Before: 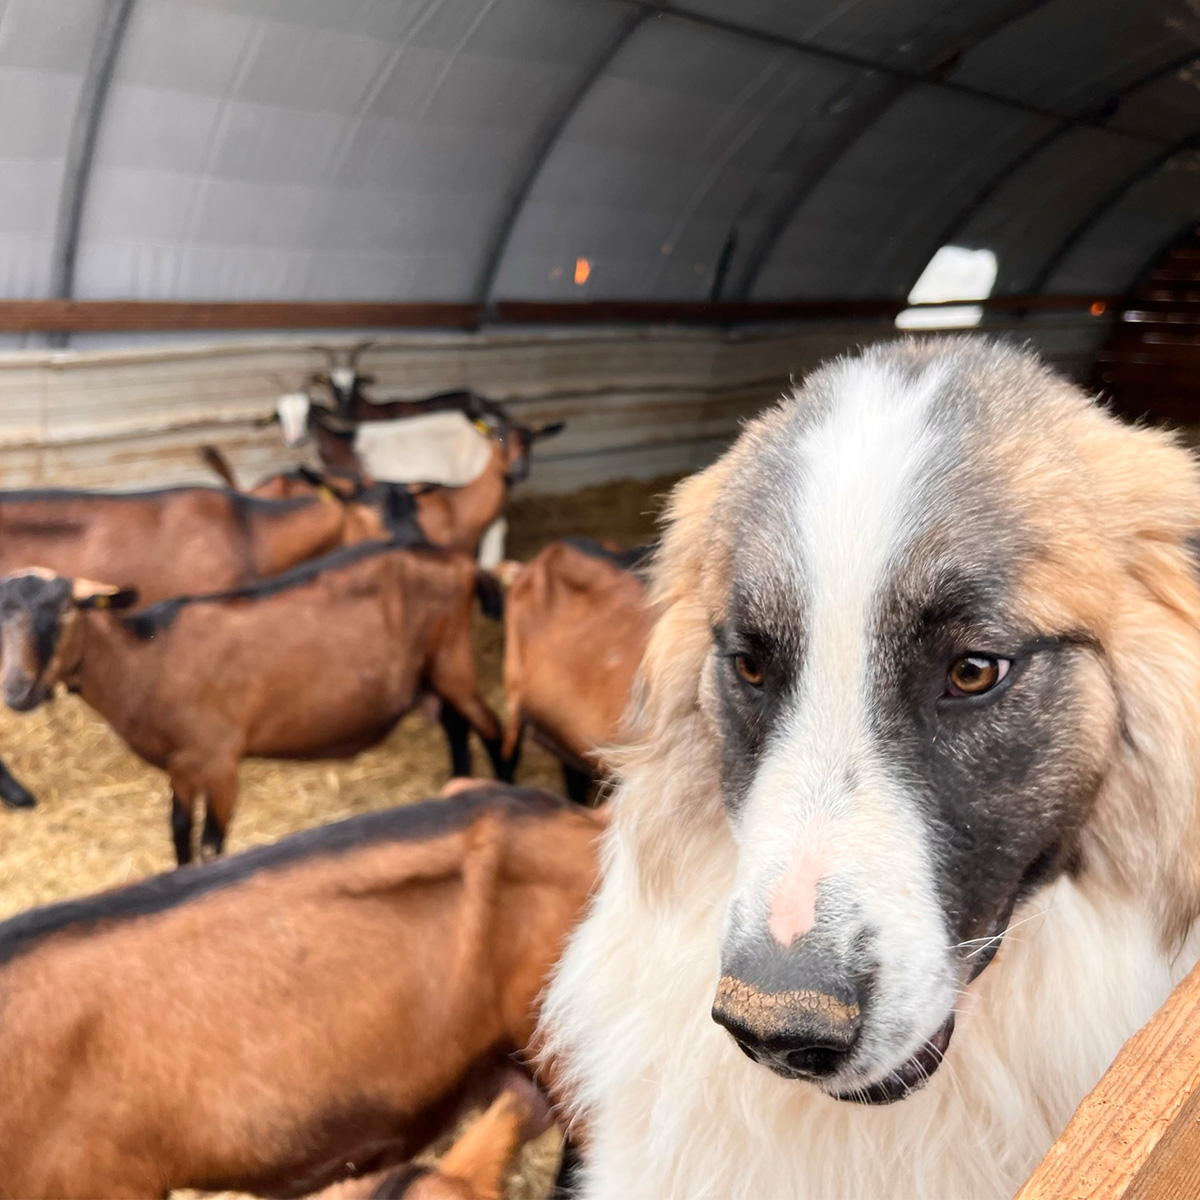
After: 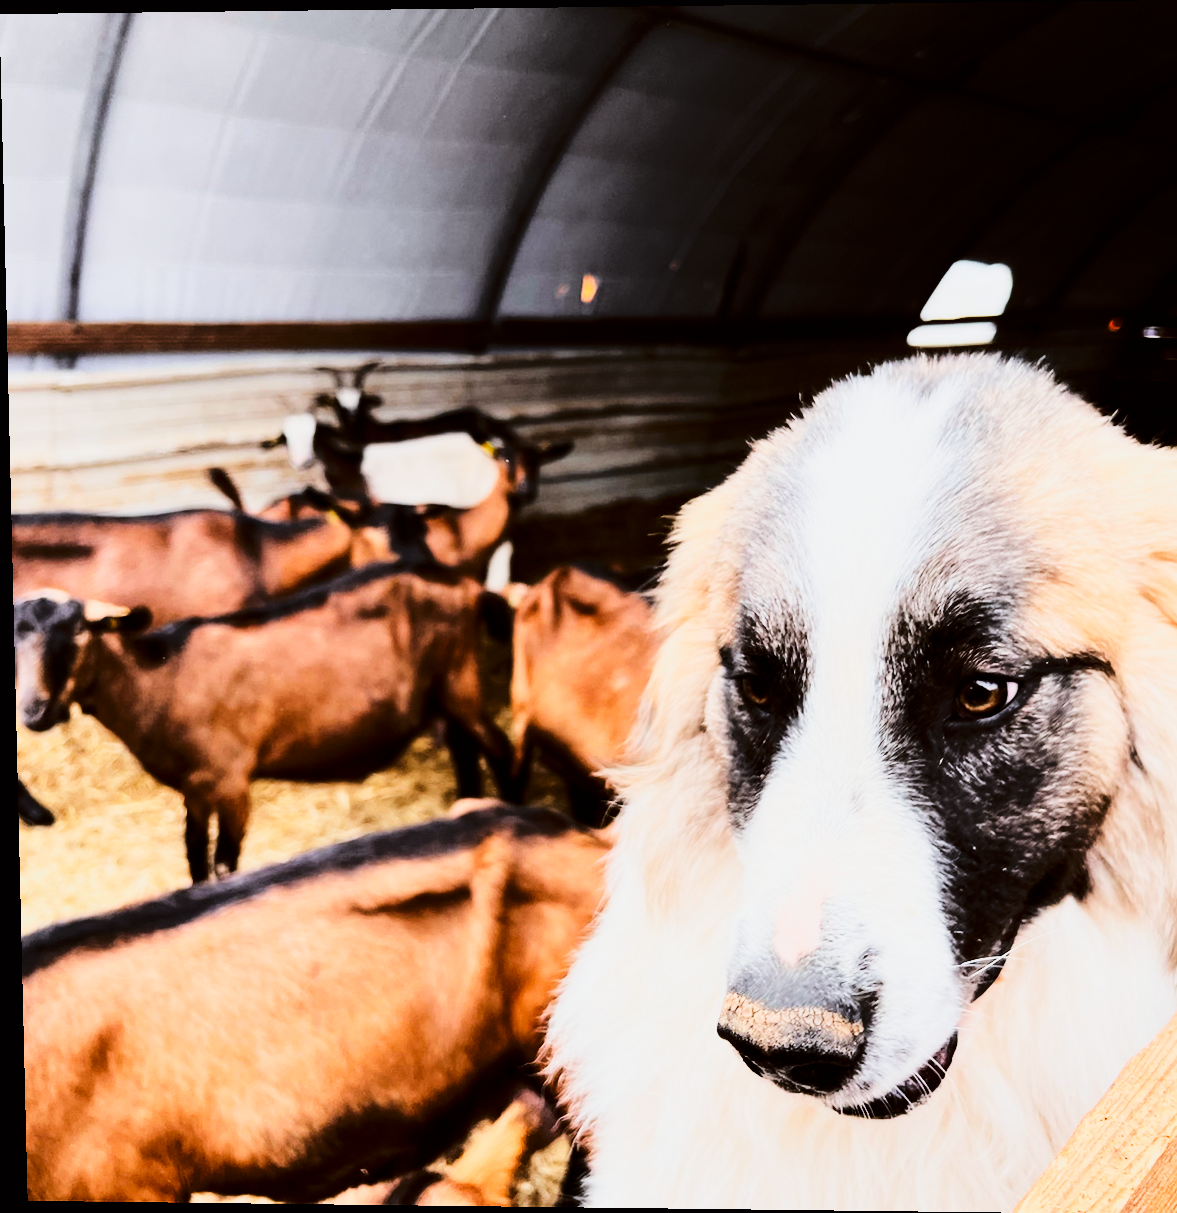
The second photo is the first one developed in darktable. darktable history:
tone curve: curves: ch0 [(0, 0) (0.179, 0.073) (0.265, 0.147) (0.463, 0.553) (0.51, 0.635) (0.716, 0.863) (1, 0.997)], color space Lab, linked channels, preserve colors none
color balance: lift [1, 1.015, 1.004, 0.985], gamma [1, 0.958, 0.971, 1.042], gain [1, 0.956, 0.977, 1.044]
rotate and perspective: lens shift (vertical) 0.048, lens shift (horizontal) -0.024, automatic cropping off
crop: right 4.126%, bottom 0.031%
sigmoid: contrast 1.8, skew -0.2, preserve hue 0%, red attenuation 0.1, red rotation 0.035, green attenuation 0.1, green rotation -0.017, blue attenuation 0.15, blue rotation -0.052, base primaries Rec2020
